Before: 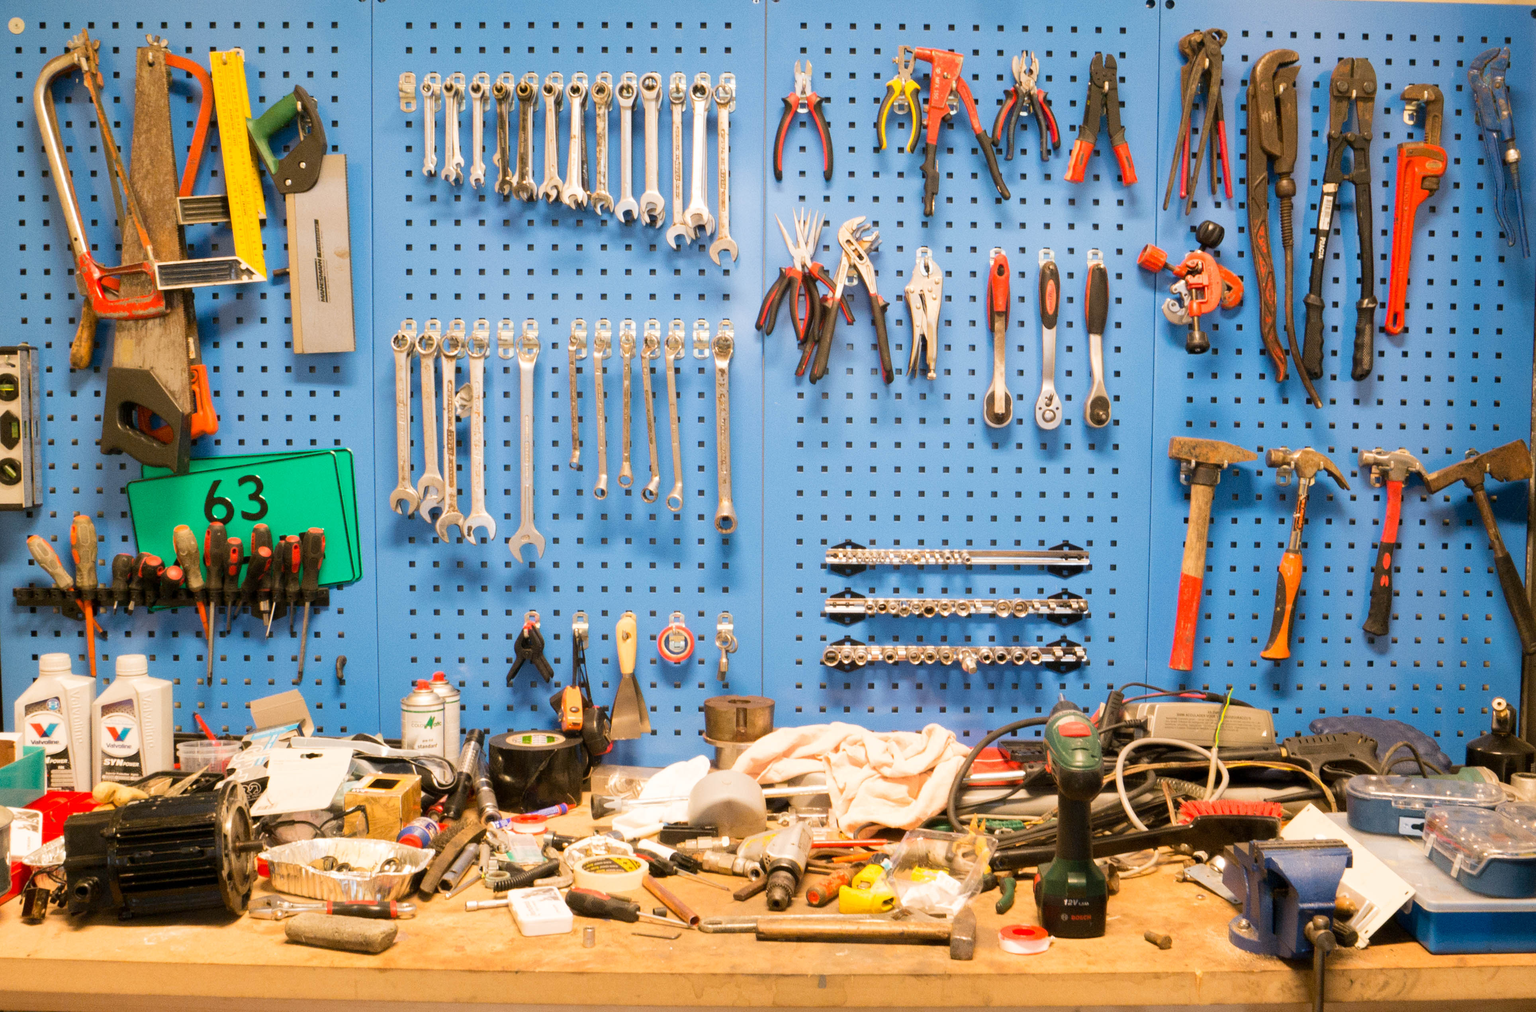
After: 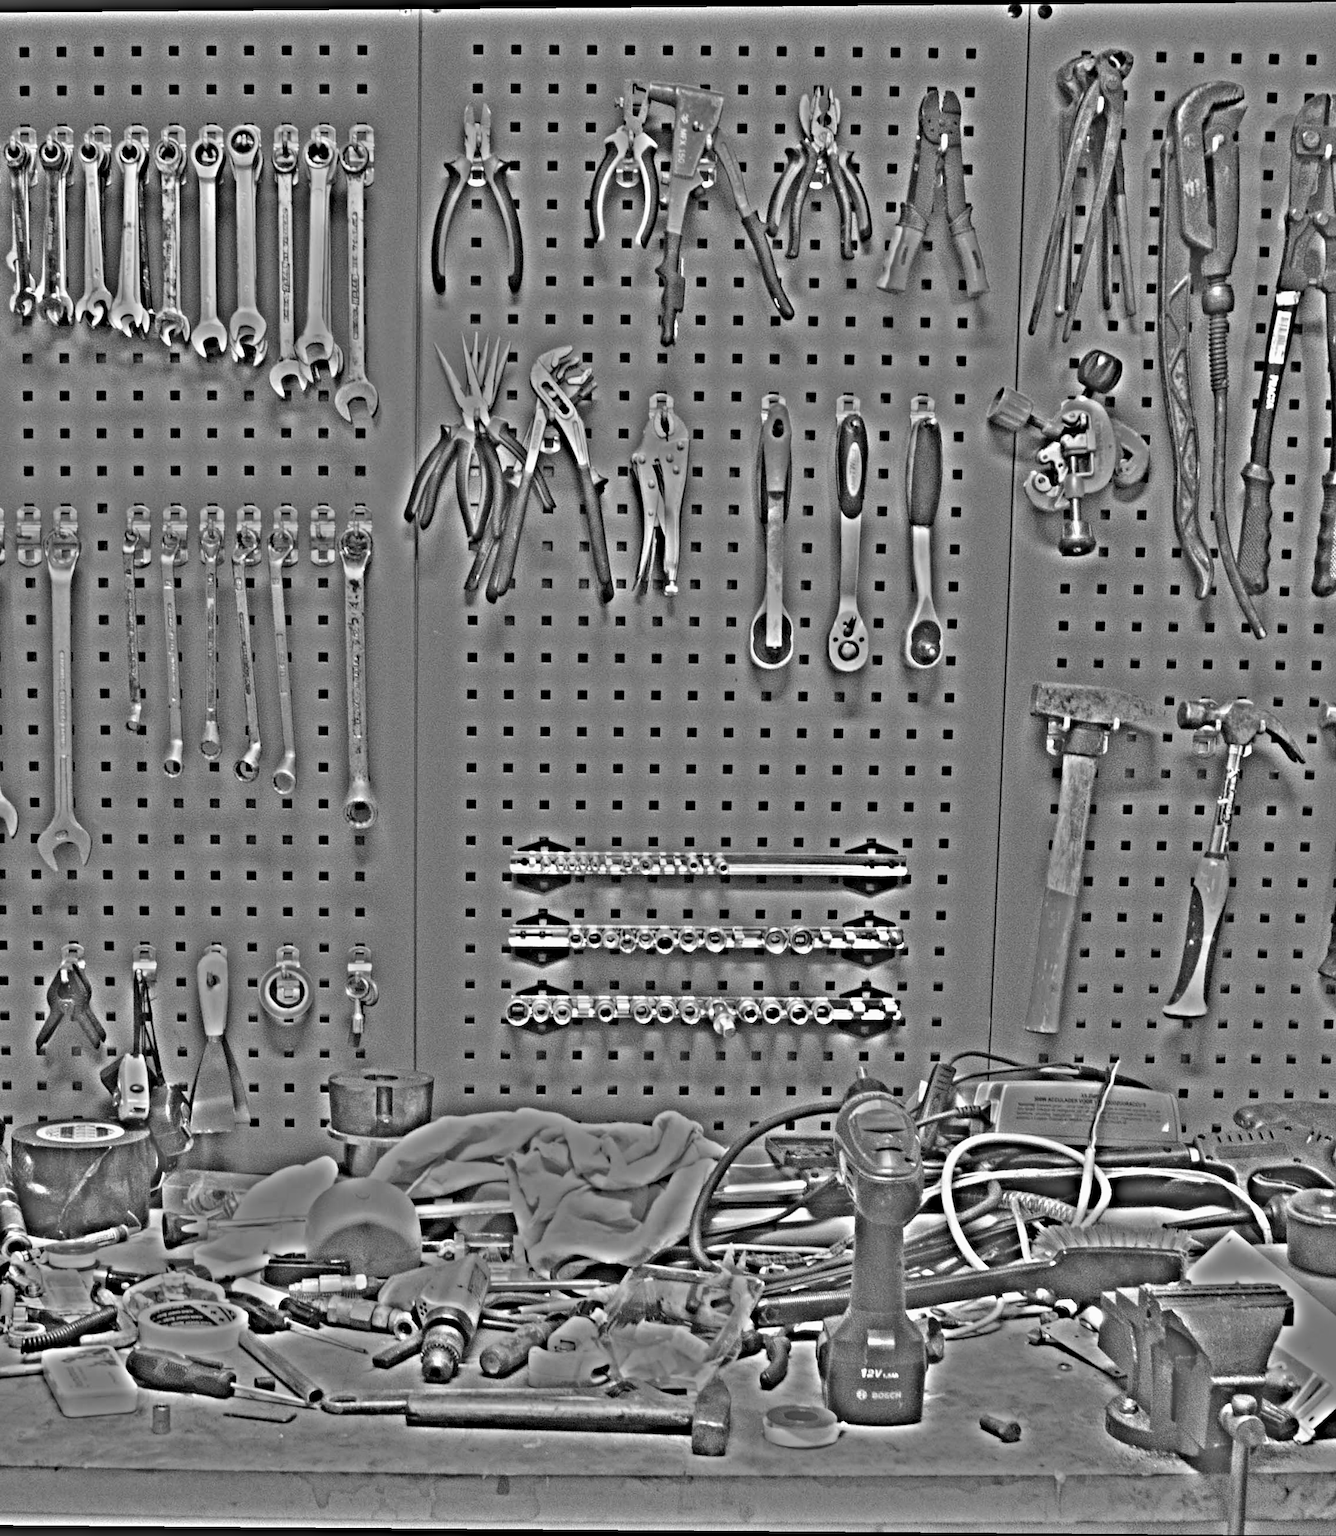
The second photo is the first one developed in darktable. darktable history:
shadows and highlights: shadows 43.71, white point adjustment -1.46, soften with gaussian
crop: left 31.458%, top 0%, right 11.876%
highpass: on, module defaults
rotate and perspective: lens shift (vertical) 0.048, lens shift (horizontal) -0.024, automatic cropping off
